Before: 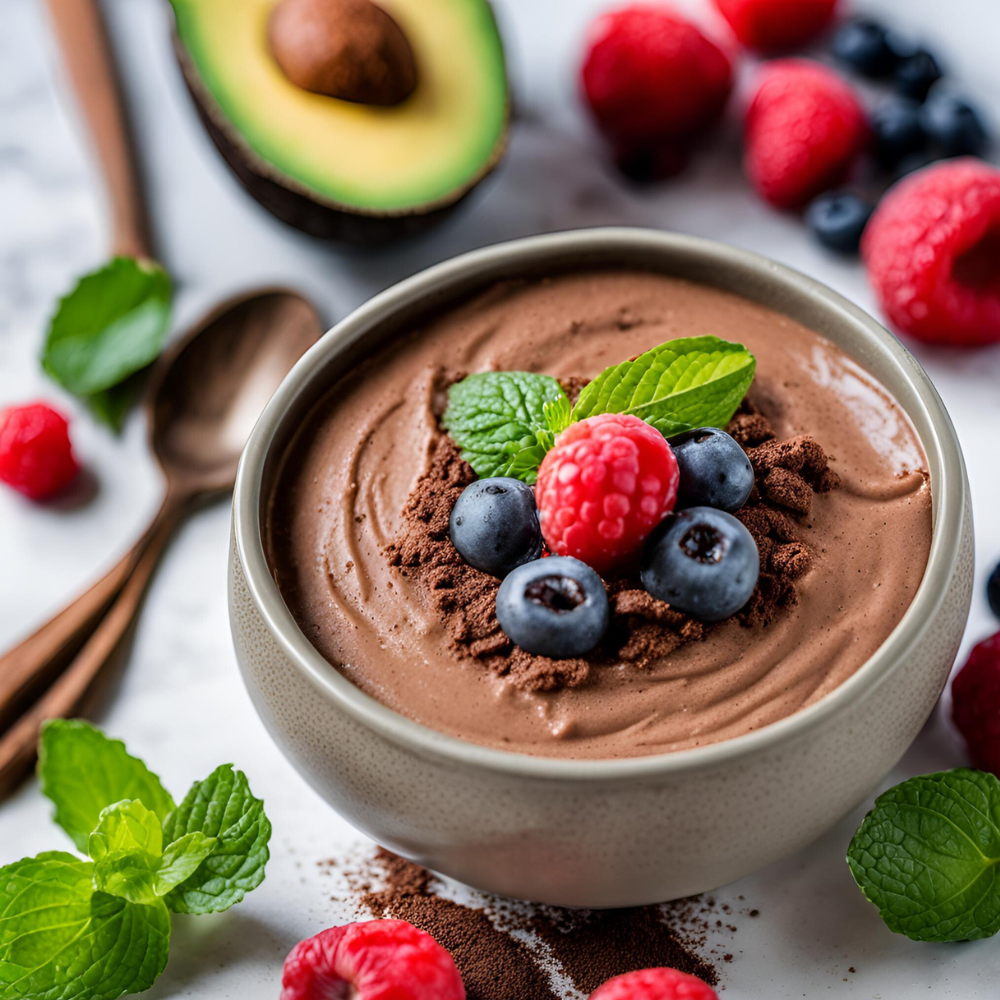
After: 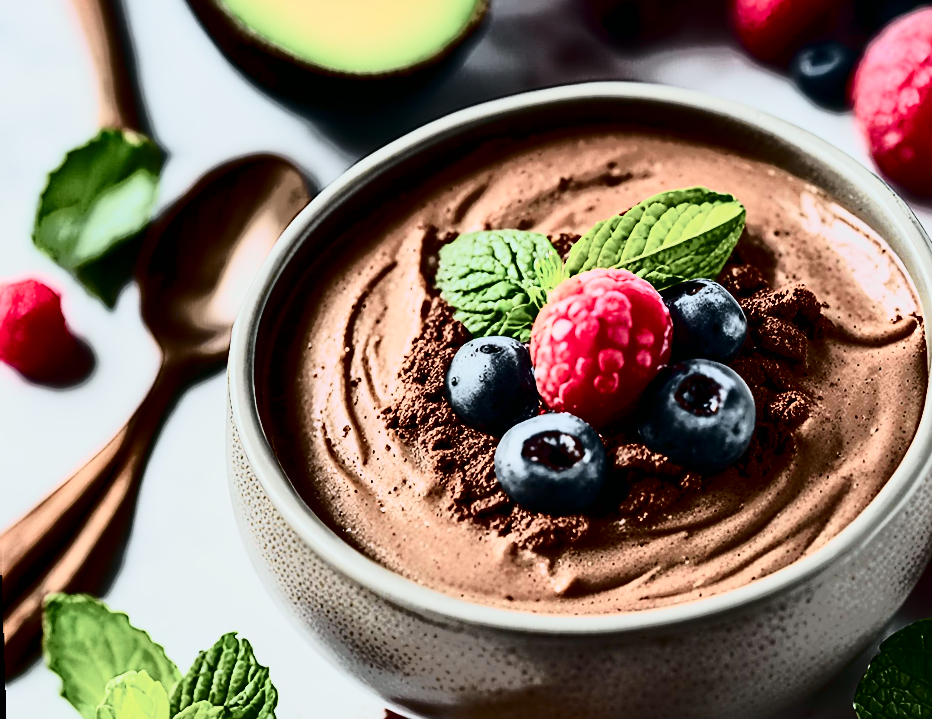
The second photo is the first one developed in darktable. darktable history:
white balance: emerald 1
tone curve: curves: ch0 [(0, 0) (0.081, 0.033) (0.192, 0.124) (0.283, 0.238) (0.407, 0.476) (0.495, 0.521) (0.661, 0.756) (0.788, 0.87) (1, 0.951)]; ch1 [(0, 0) (0.161, 0.092) (0.35, 0.33) (0.392, 0.392) (0.427, 0.426) (0.479, 0.472) (0.505, 0.497) (0.521, 0.524) (0.567, 0.56) (0.583, 0.592) (0.625, 0.627) (0.678, 0.733) (1, 1)]; ch2 [(0, 0) (0.346, 0.362) (0.404, 0.427) (0.502, 0.499) (0.531, 0.523) (0.544, 0.561) (0.58, 0.59) (0.629, 0.642) (0.717, 0.678) (1, 1)], color space Lab, independent channels, preserve colors none
exposure: exposure -0.151 EV, compensate highlight preservation false
rotate and perspective: rotation -2°, crop left 0.022, crop right 0.978, crop top 0.049, crop bottom 0.951
crop and rotate: angle 0.03°, top 11.643%, right 5.651%, bottom 11.189%
sharpen: on, module defaults
contrast brightness saturation: contrast 0.5, saturation -0.1
